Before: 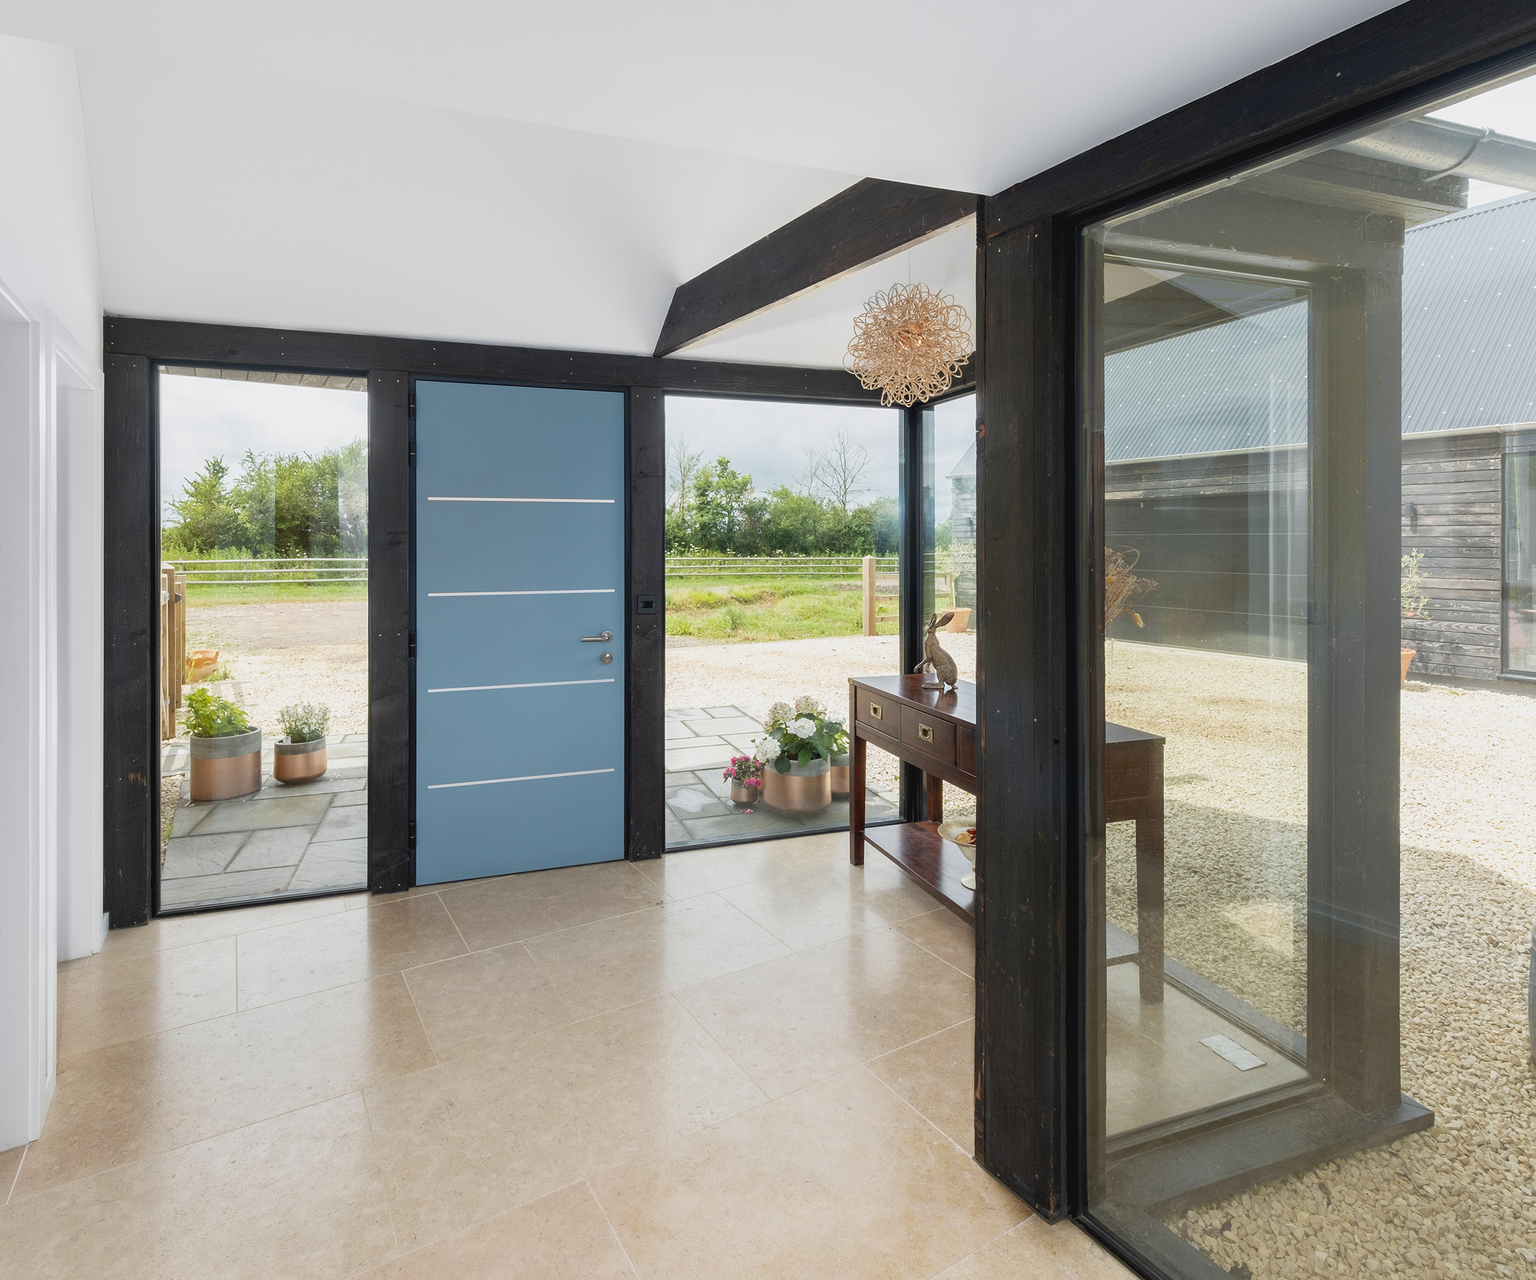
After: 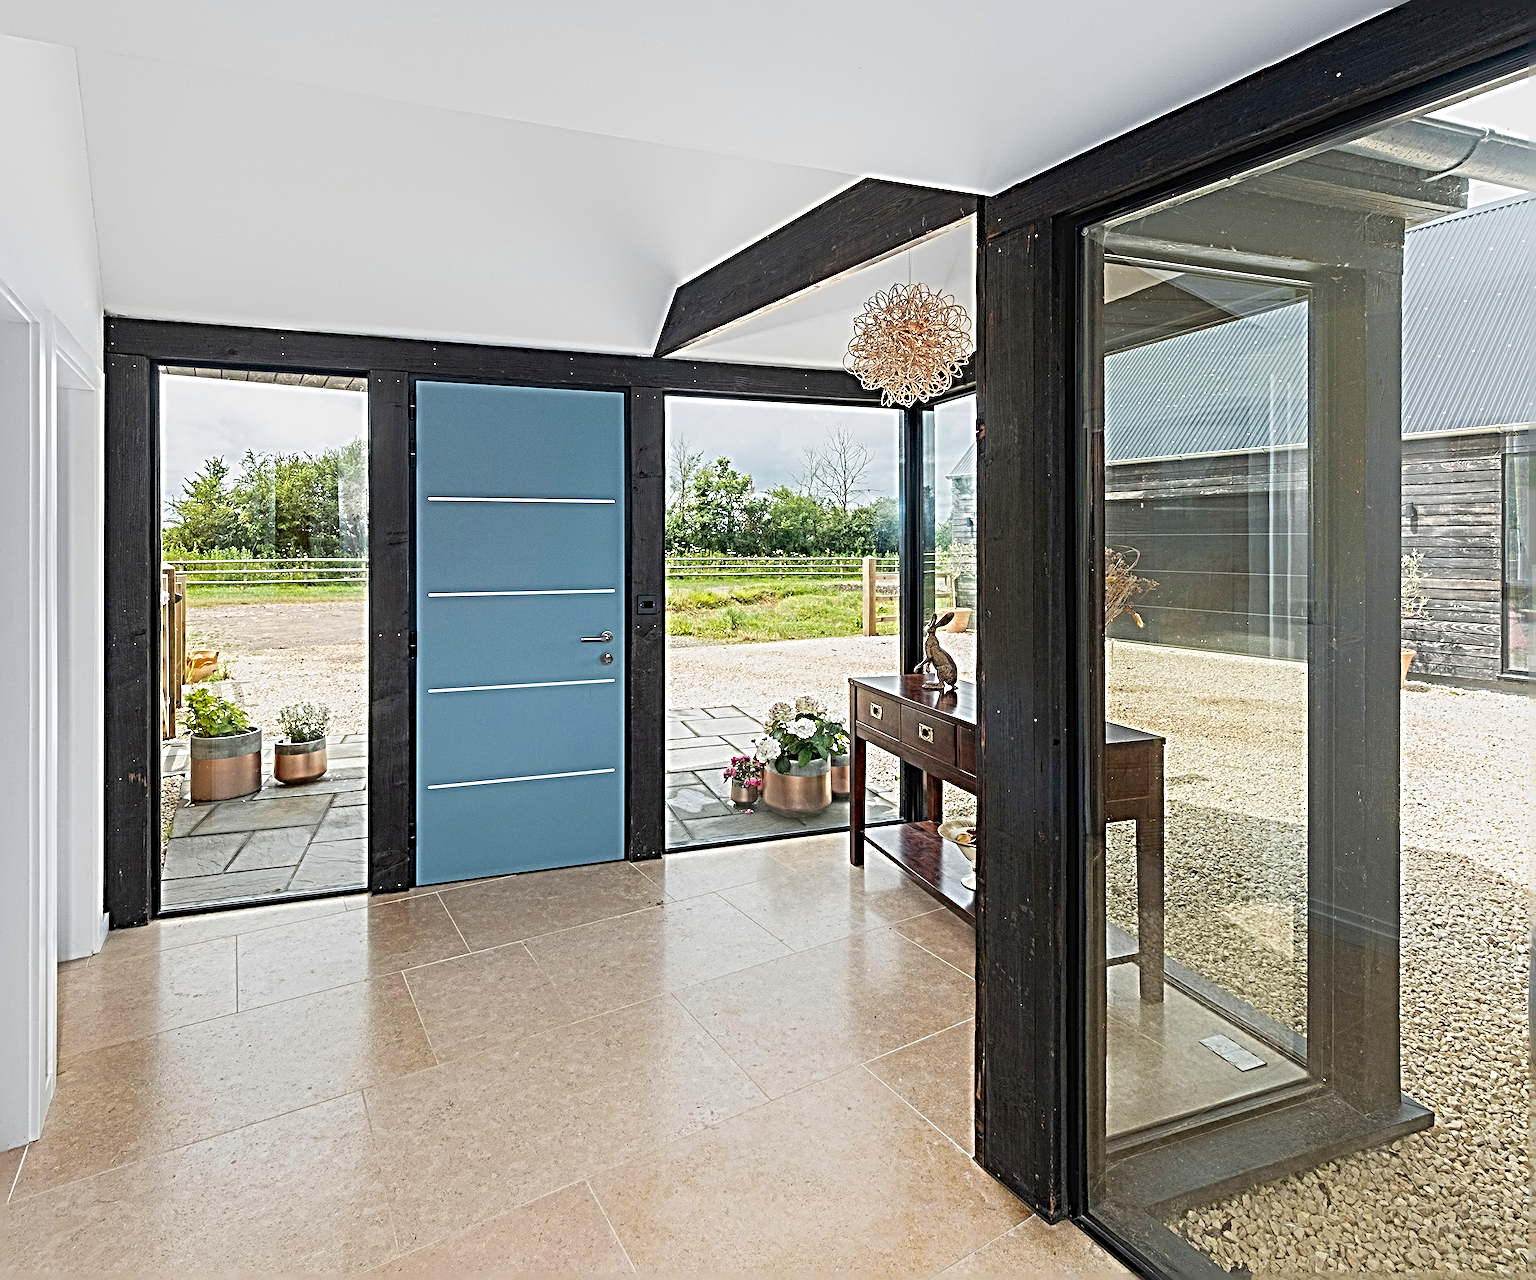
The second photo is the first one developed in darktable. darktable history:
sharpen: radius 6.271, amount 1.797, threshold 0.193
